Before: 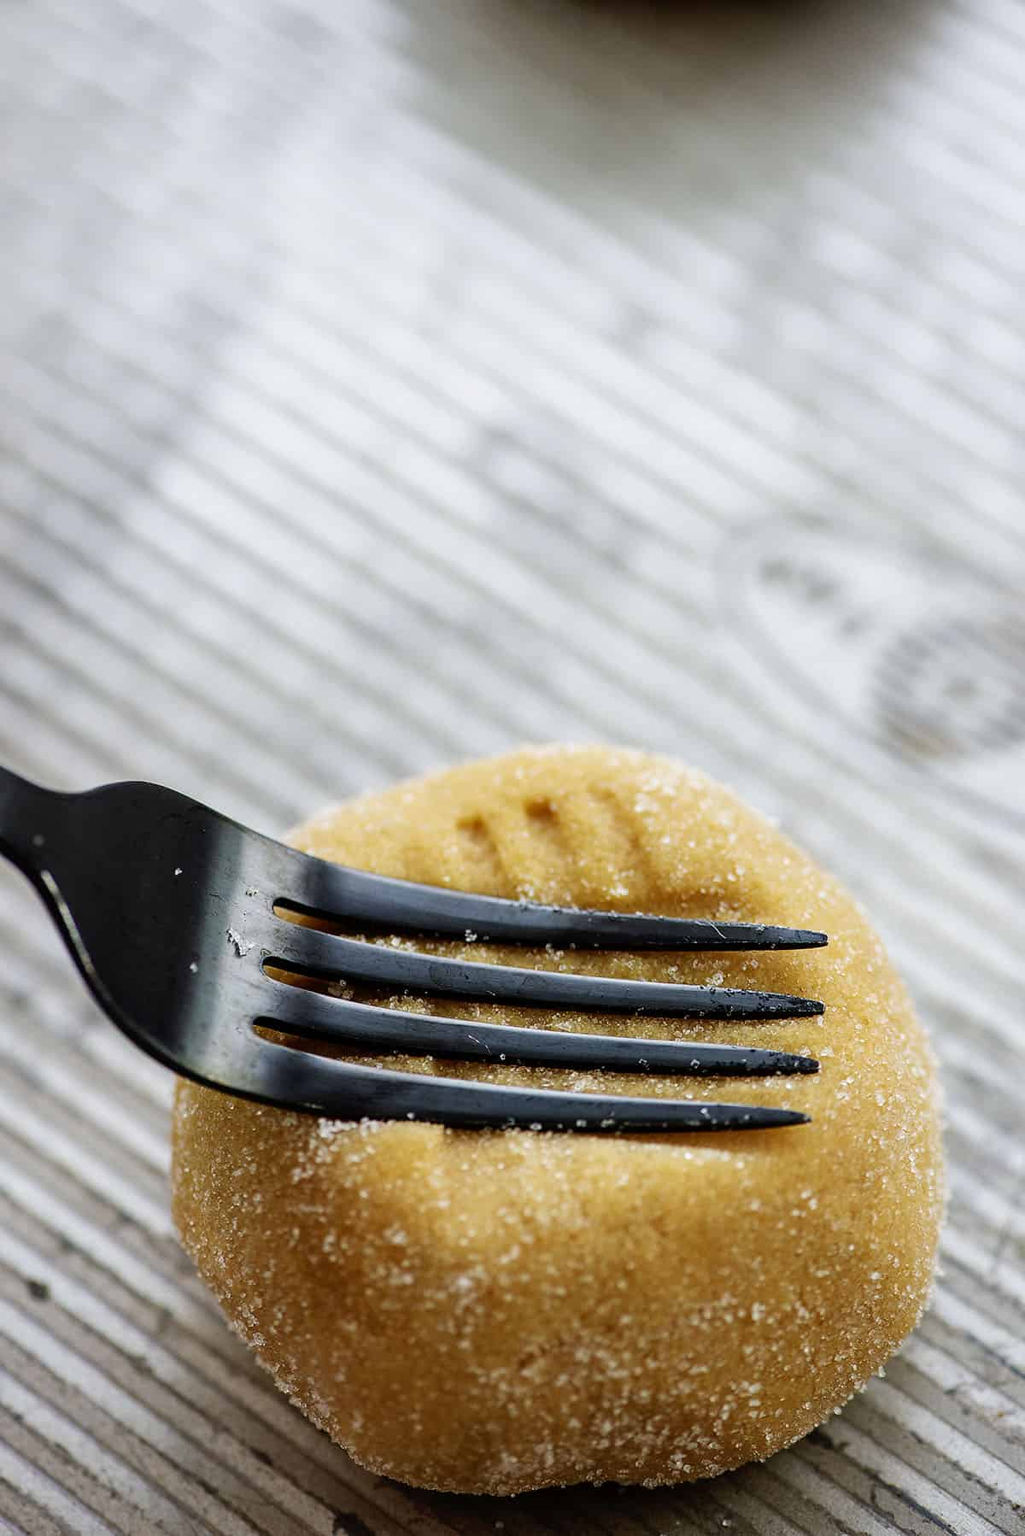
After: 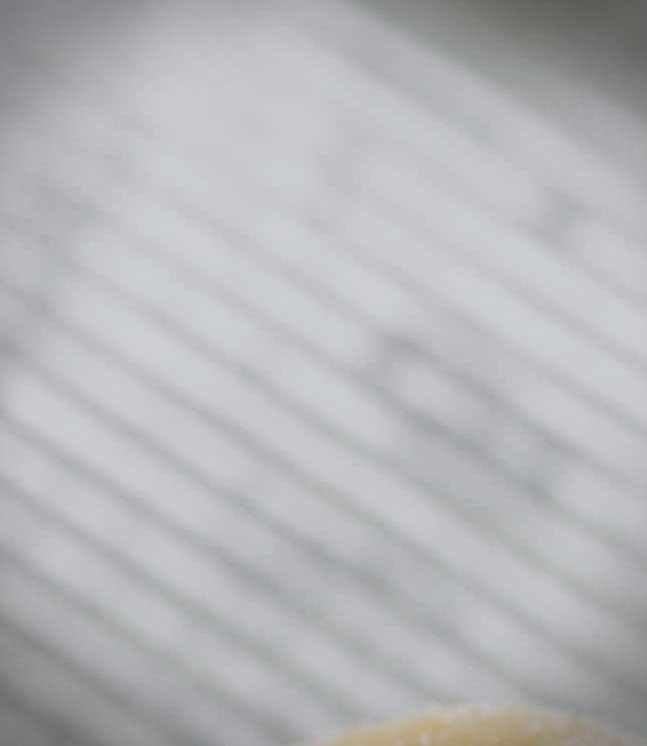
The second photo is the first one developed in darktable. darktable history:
crop: left 15.294%, top 9.26%, right 30.778%, bottom 49.199%
contrast brightness saturation: contrast -0.26, saturation -0.424
sharpen: on, module defaults
vignetting: brightness -0.591, saturation -0.001, dithering 8-bit output, unbound false
